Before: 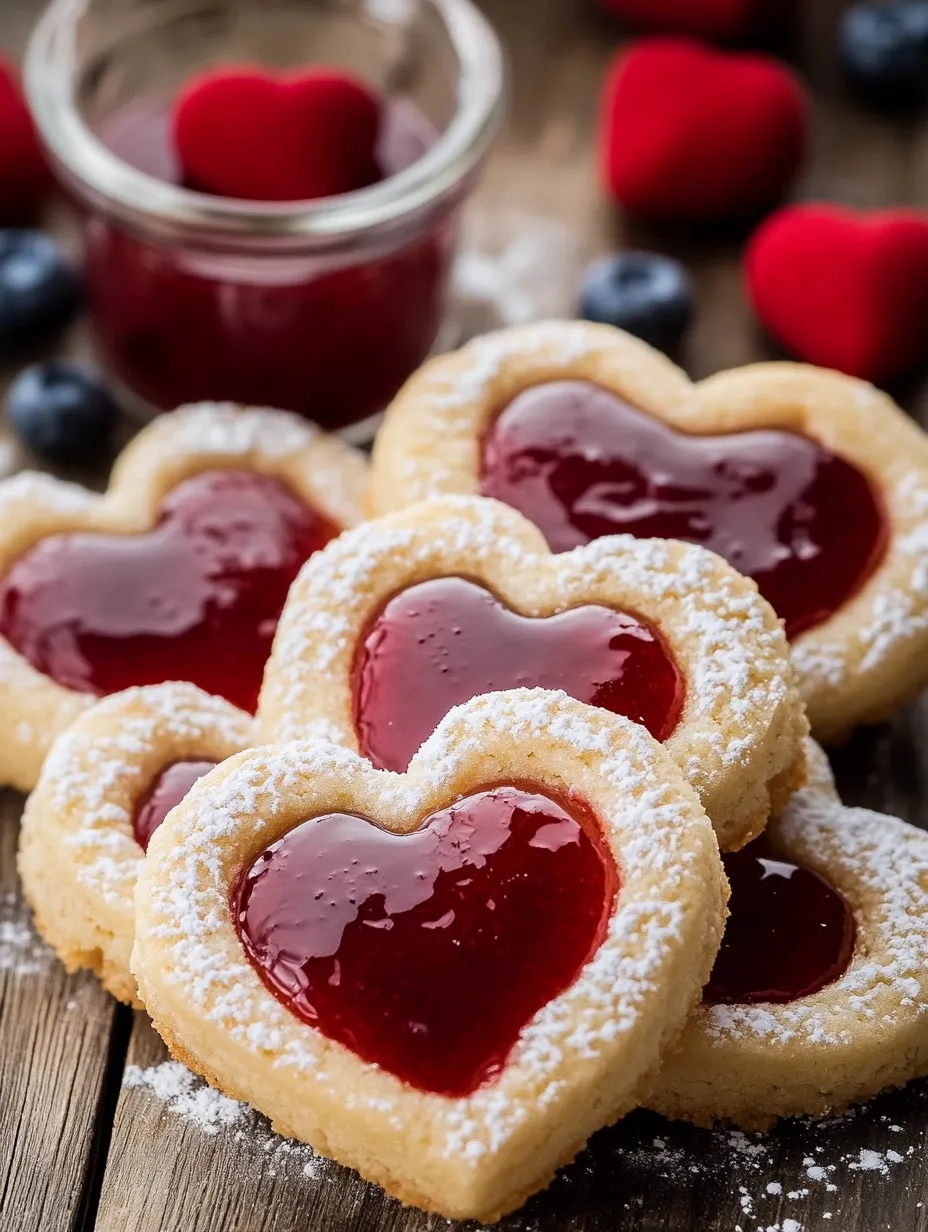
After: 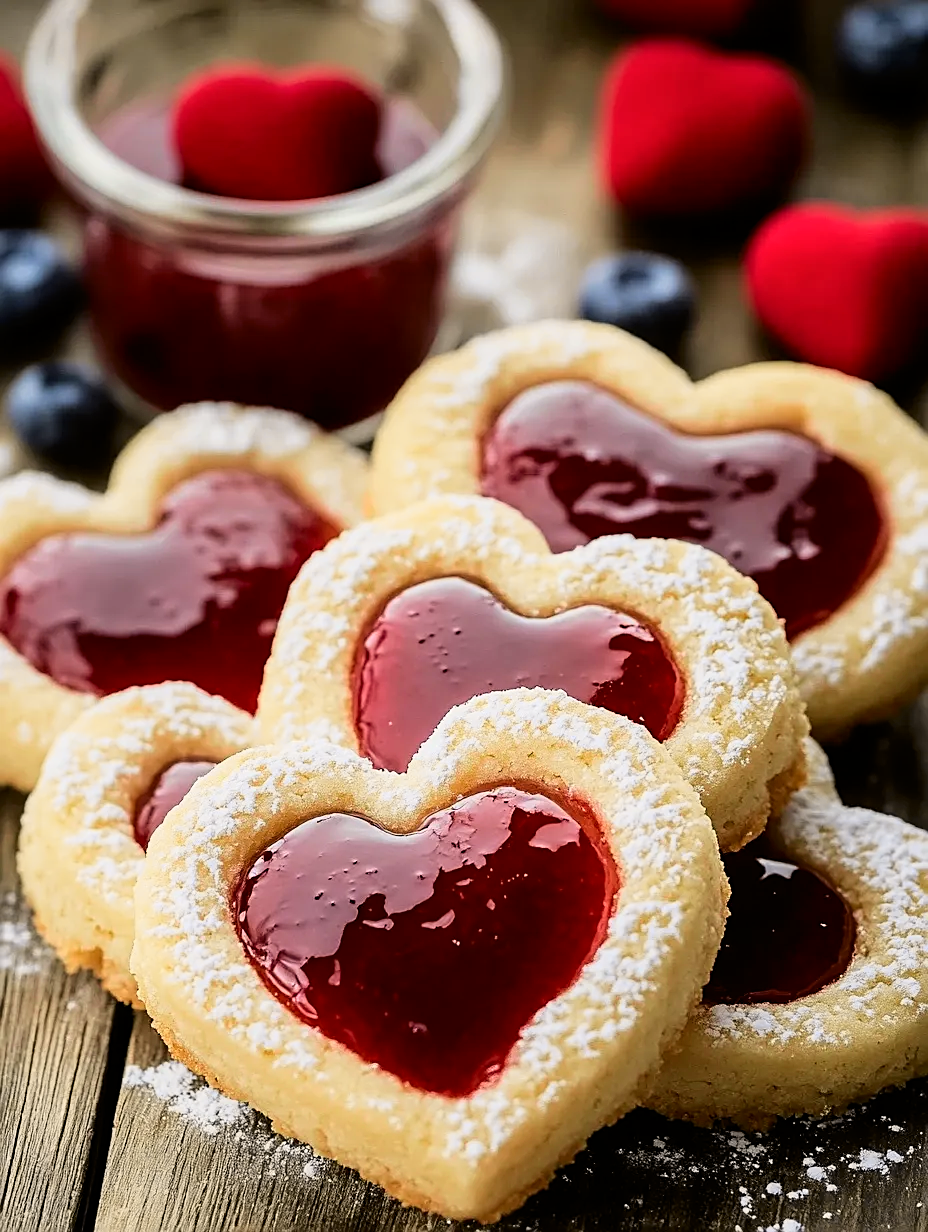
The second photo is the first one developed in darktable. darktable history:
tone curve: curves: ch0 [(0, 0.021) (0.049, 0.044) (0.152, 0.14) (0.328, 0.377) (0.473, 0.543) (0.641, 0.705) (0.85, 0.894) (1, 0.969)]; ch1 [(0, 0) (0.302, 0.331) (0.433, 0.432) (0.472, 0.47) (0.502, 0.503) (0.527, 0.516) (0.564, 0.573) (0.614, 0.626) (0.677, 0.701) (0.859, 0.885) (1, 1)]; ch2 [(0, 0) (0.33, 0.301) (0.447, 0.44) (0.487, 0.496) (0.502, 0.516) (0.535, 0.563) (0.565, 0.597) (0.608, 0.641) (1, 1)], color space Lab, independent channels, preserve colors none
levels: mode automatic, black 0.023%, white 99.97%, levels [0.062, 0.494, 0.925]
sharpen: on, module defaults
